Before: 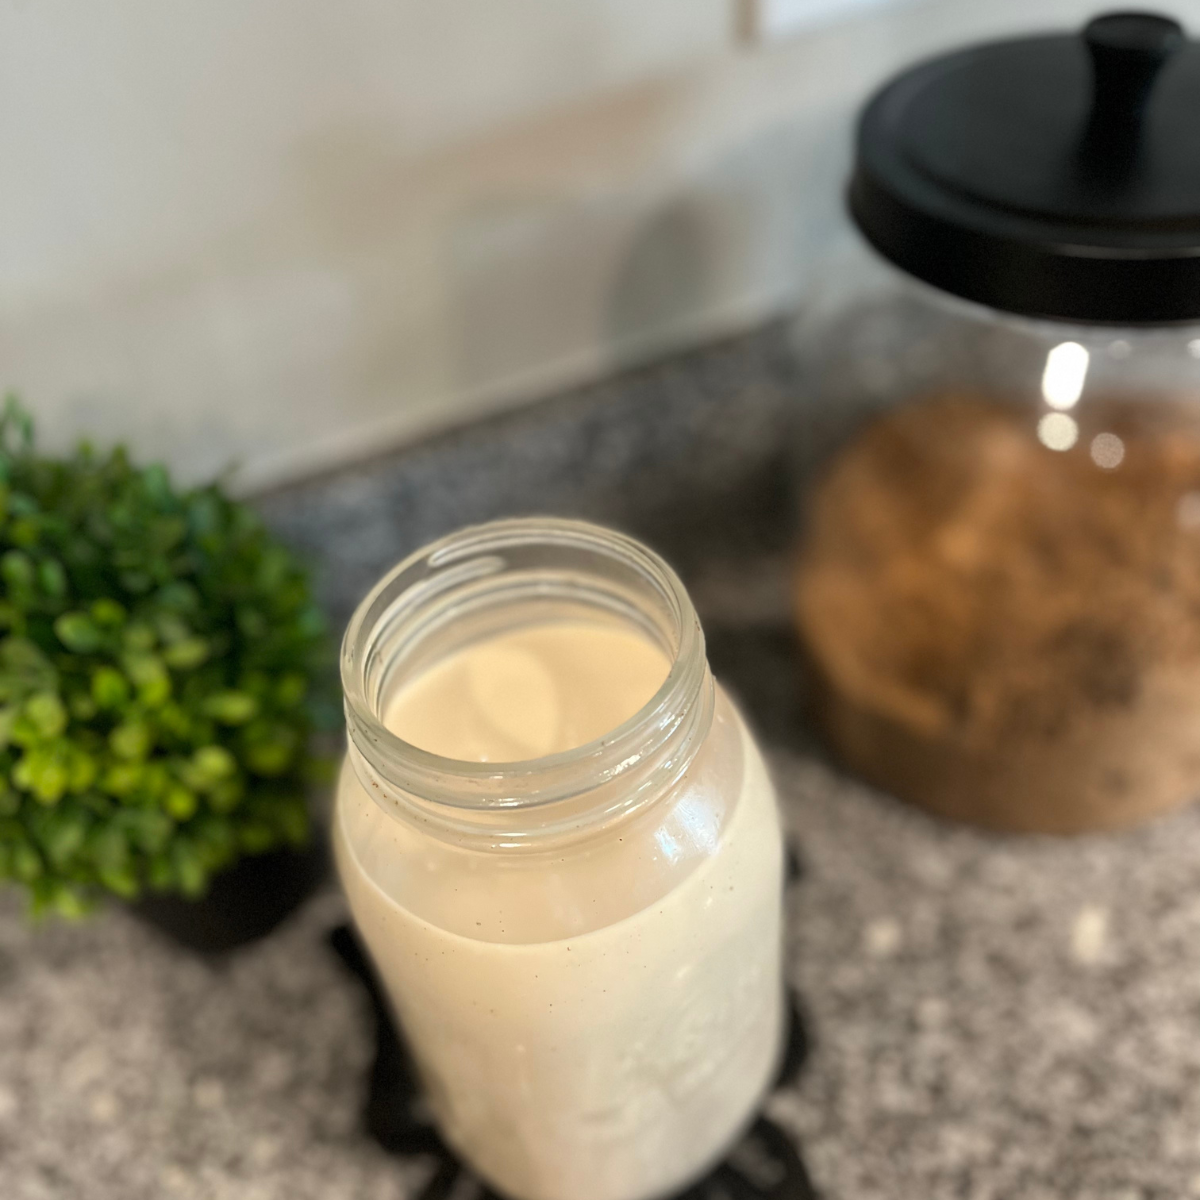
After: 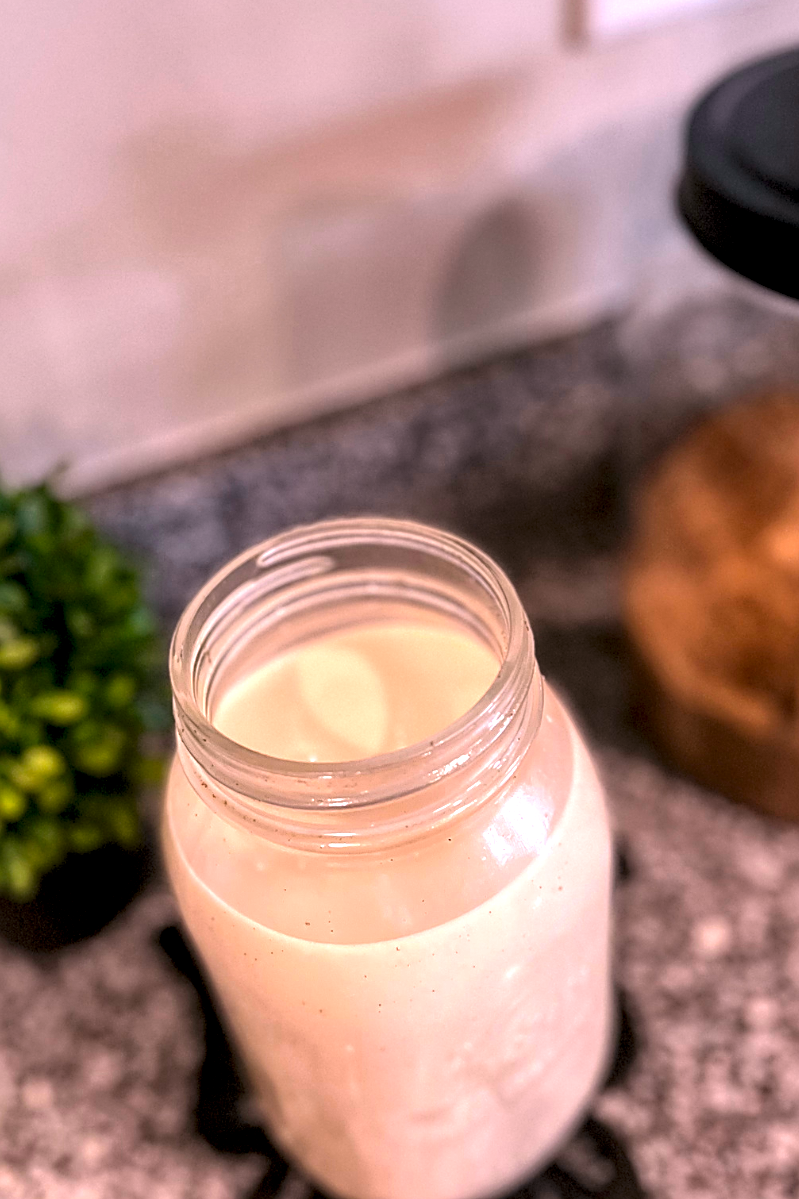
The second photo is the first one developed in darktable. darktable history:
exposure: compensate highlight preservation false
crop and rotate: left 14.292%, right 19.041%
sharpen: on, module defaults
white balance: red 1.188, blue 1.11
contrast brightness saturation: contrast 0.08, saturation 0.2
local contrast: highlights 100%, shadows 100%, detail 200%, midtone range 0.2
